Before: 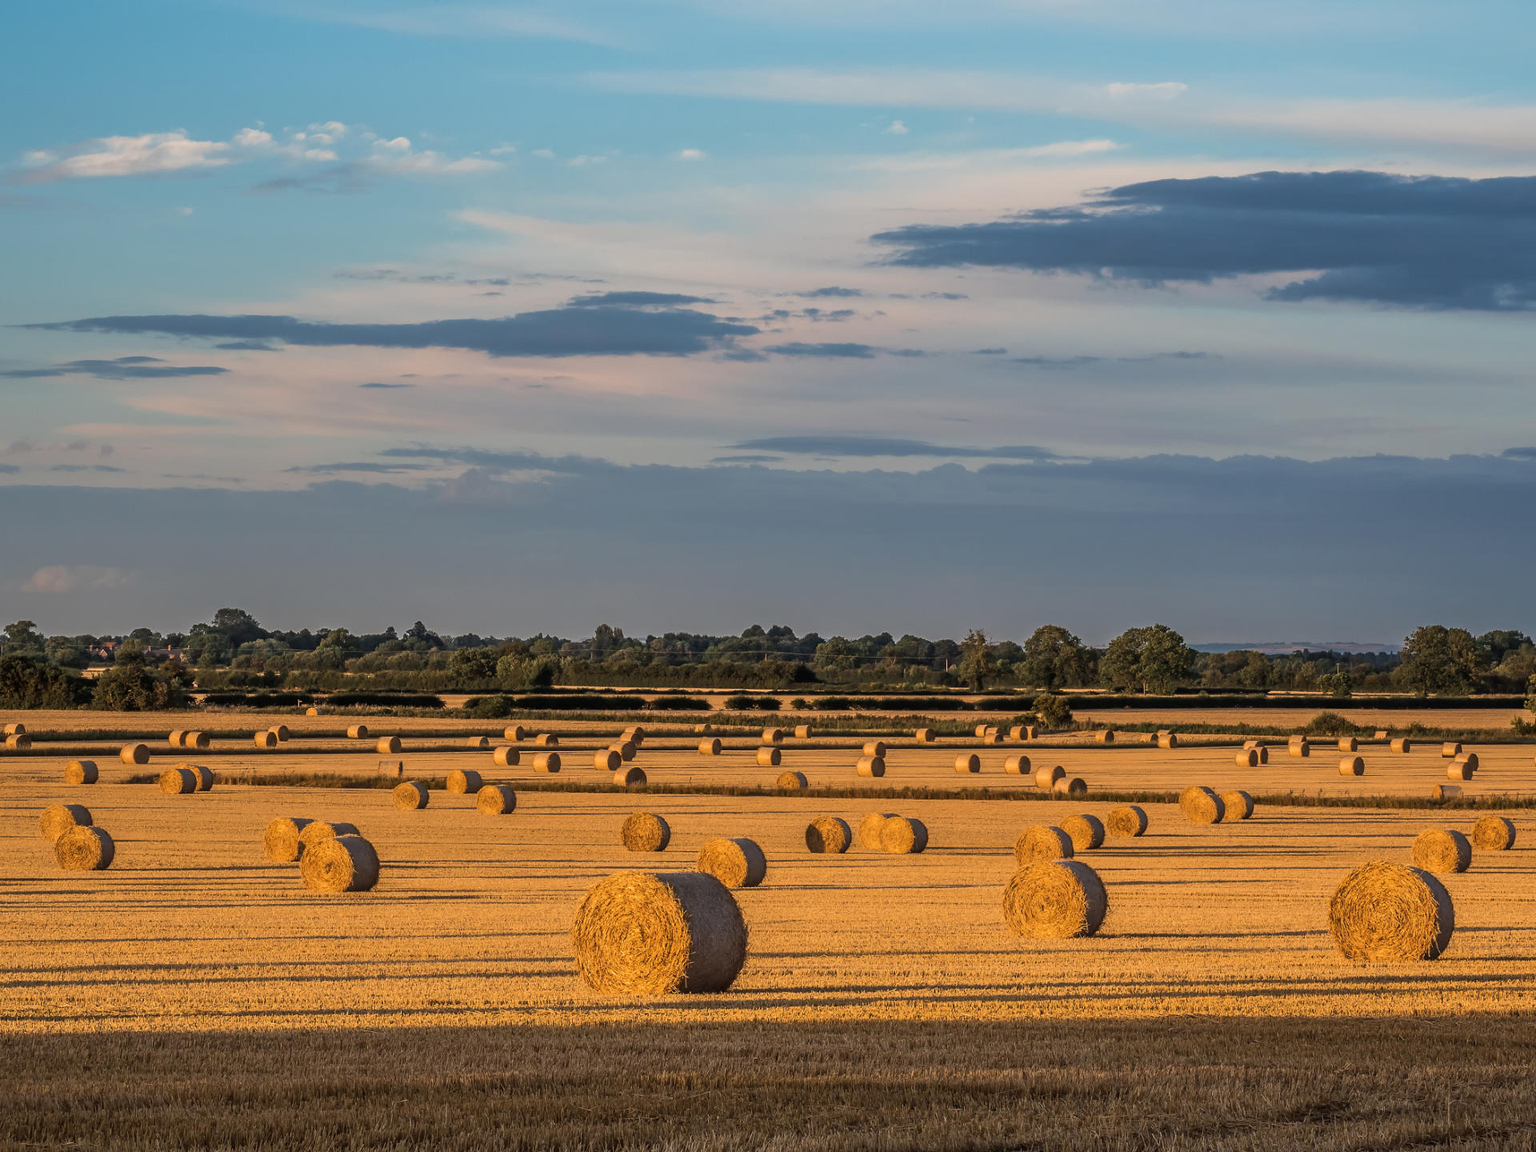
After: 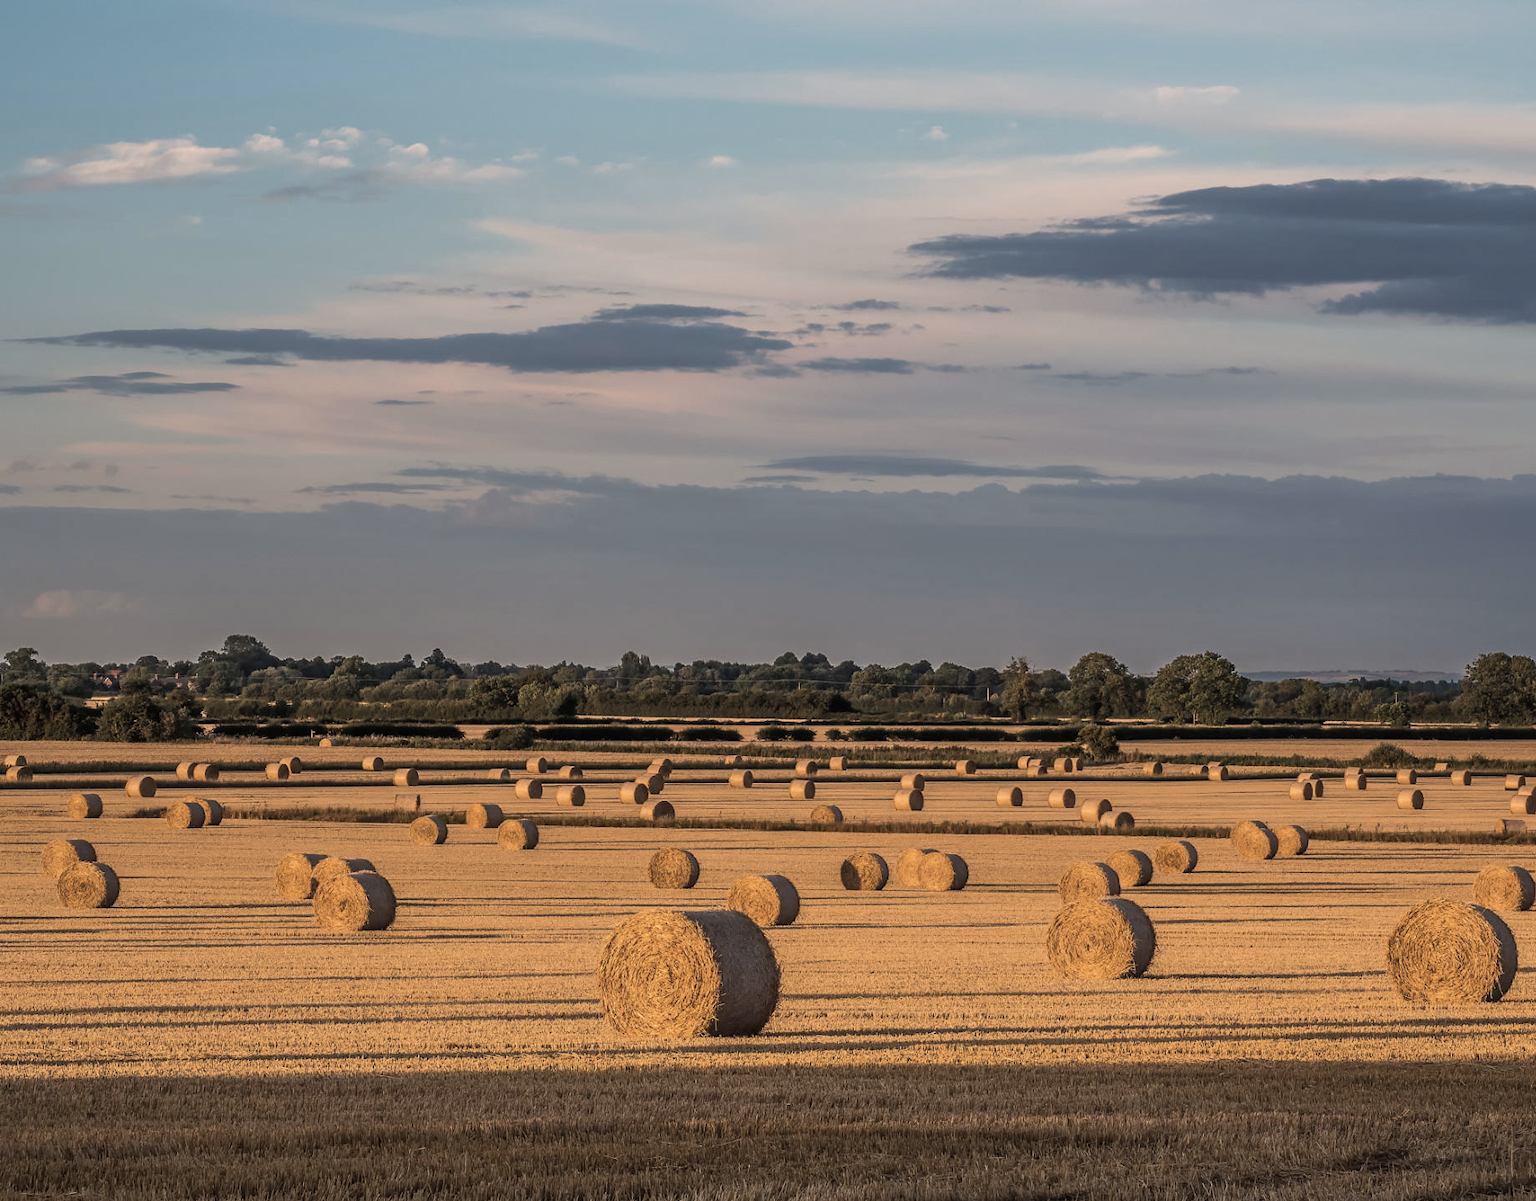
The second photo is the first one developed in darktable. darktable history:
crop: right 4.126%, bottom 0.031%
bloom: size 9%, threshold 100%, strength 7%
color correction: highlights a* 5.59, highlights b* 5.24, saturation 0.68
